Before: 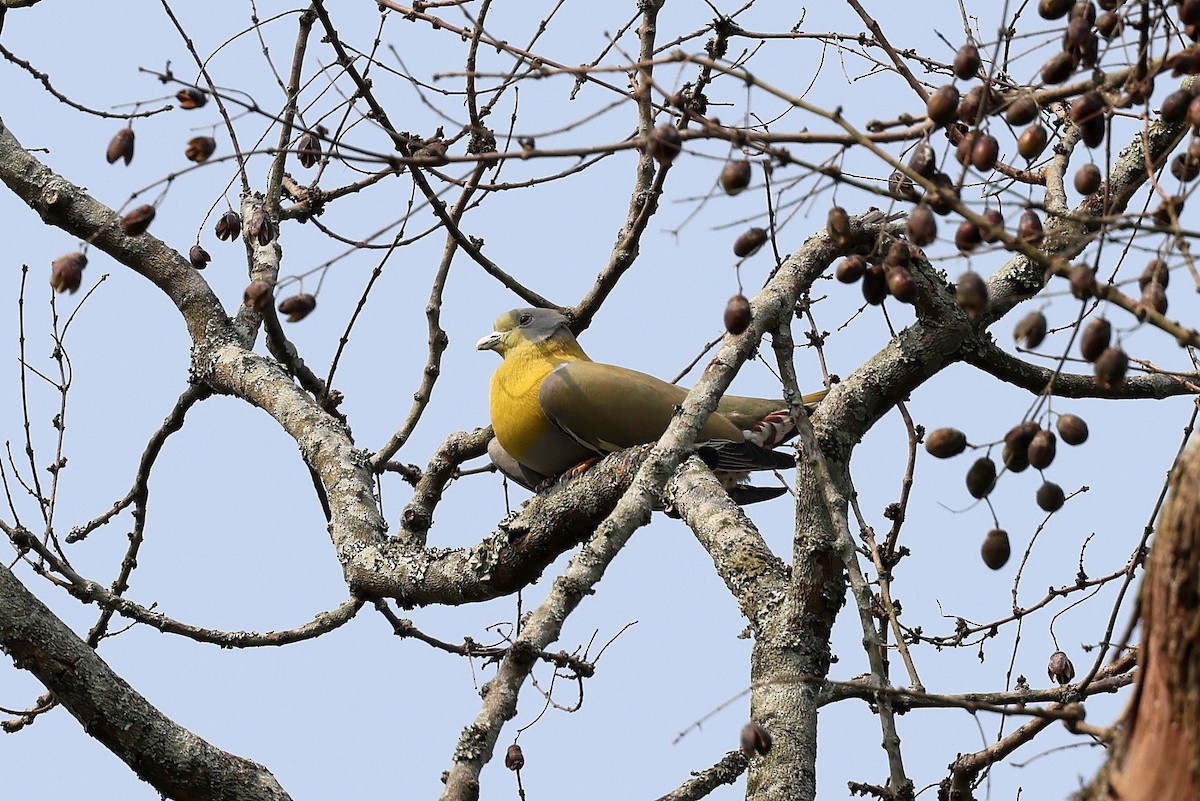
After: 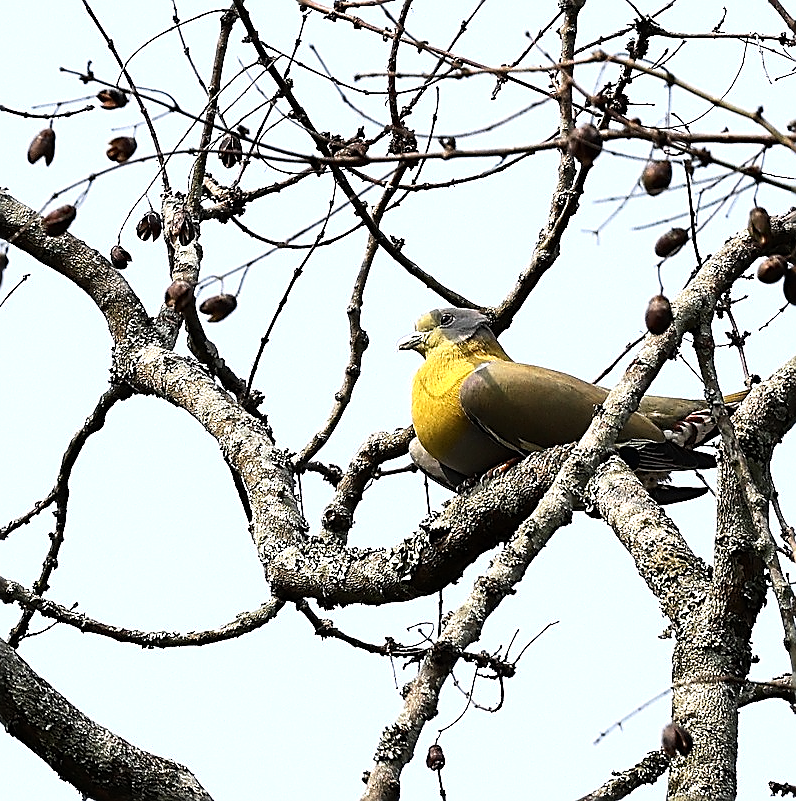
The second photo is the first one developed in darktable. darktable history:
sharpen: radius 1.655, amount 1.293
crop and rotate: left 6.64%, right 26.969%
tone equalizer: -8 EV -0.756 EV, -7 EV -0.738 EV, -6 EV -0.59 EV, -5 EV -0.375 EV, -3 EV 0.37 EV, -2 EV 0.6 EV, -1 EV 0.679 EV, +0 EV 0.734 EV, edges refinement/feathering 500, mask exposure compensation -1.57 EV, preserve details no
